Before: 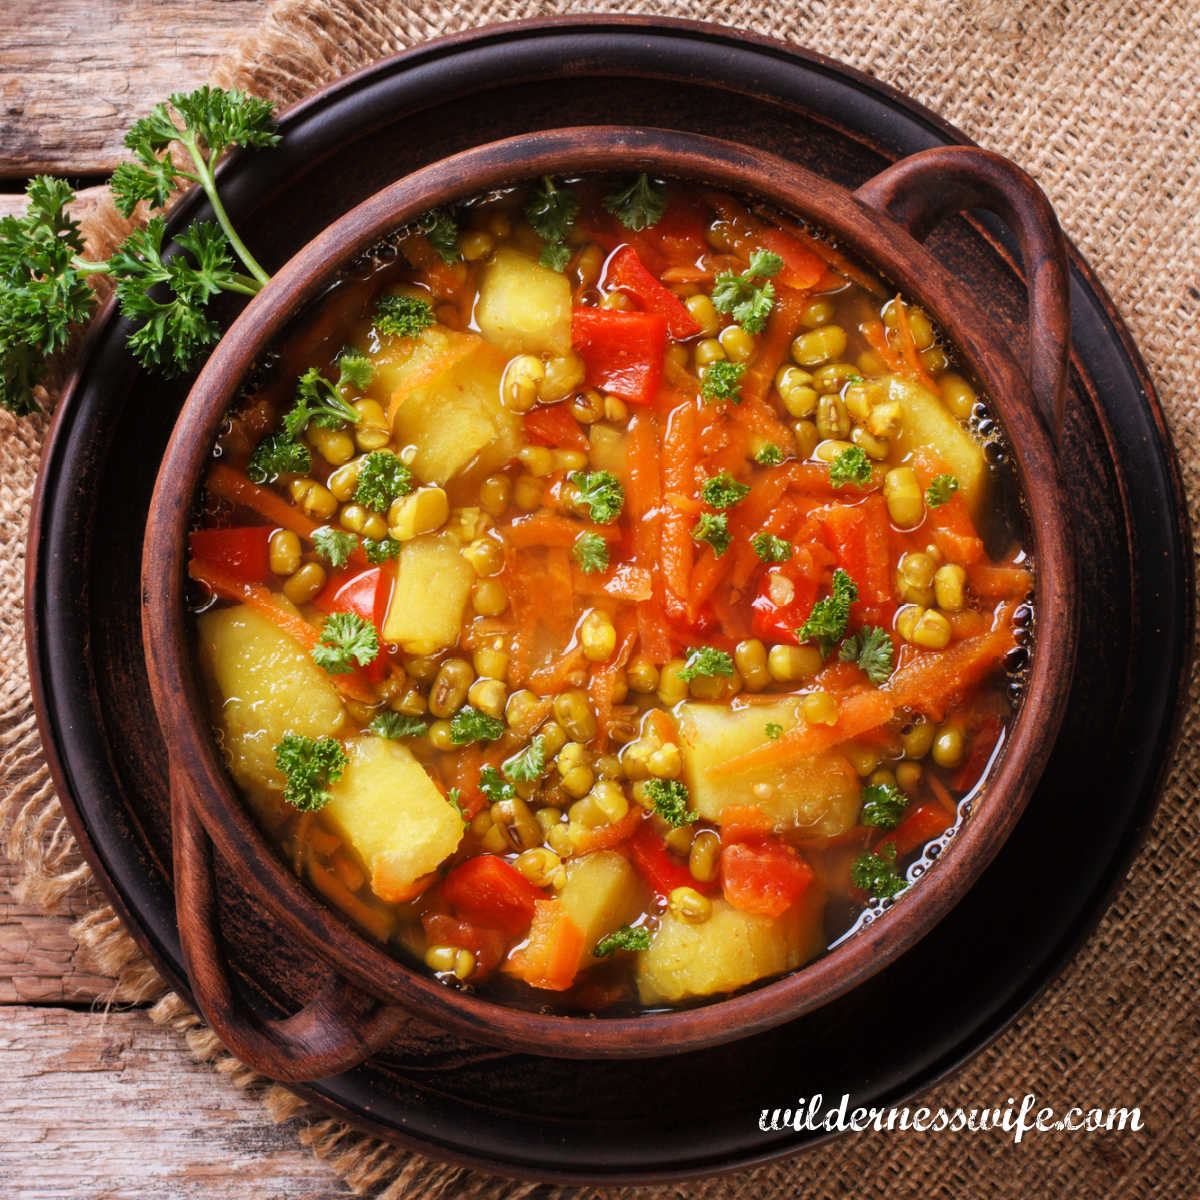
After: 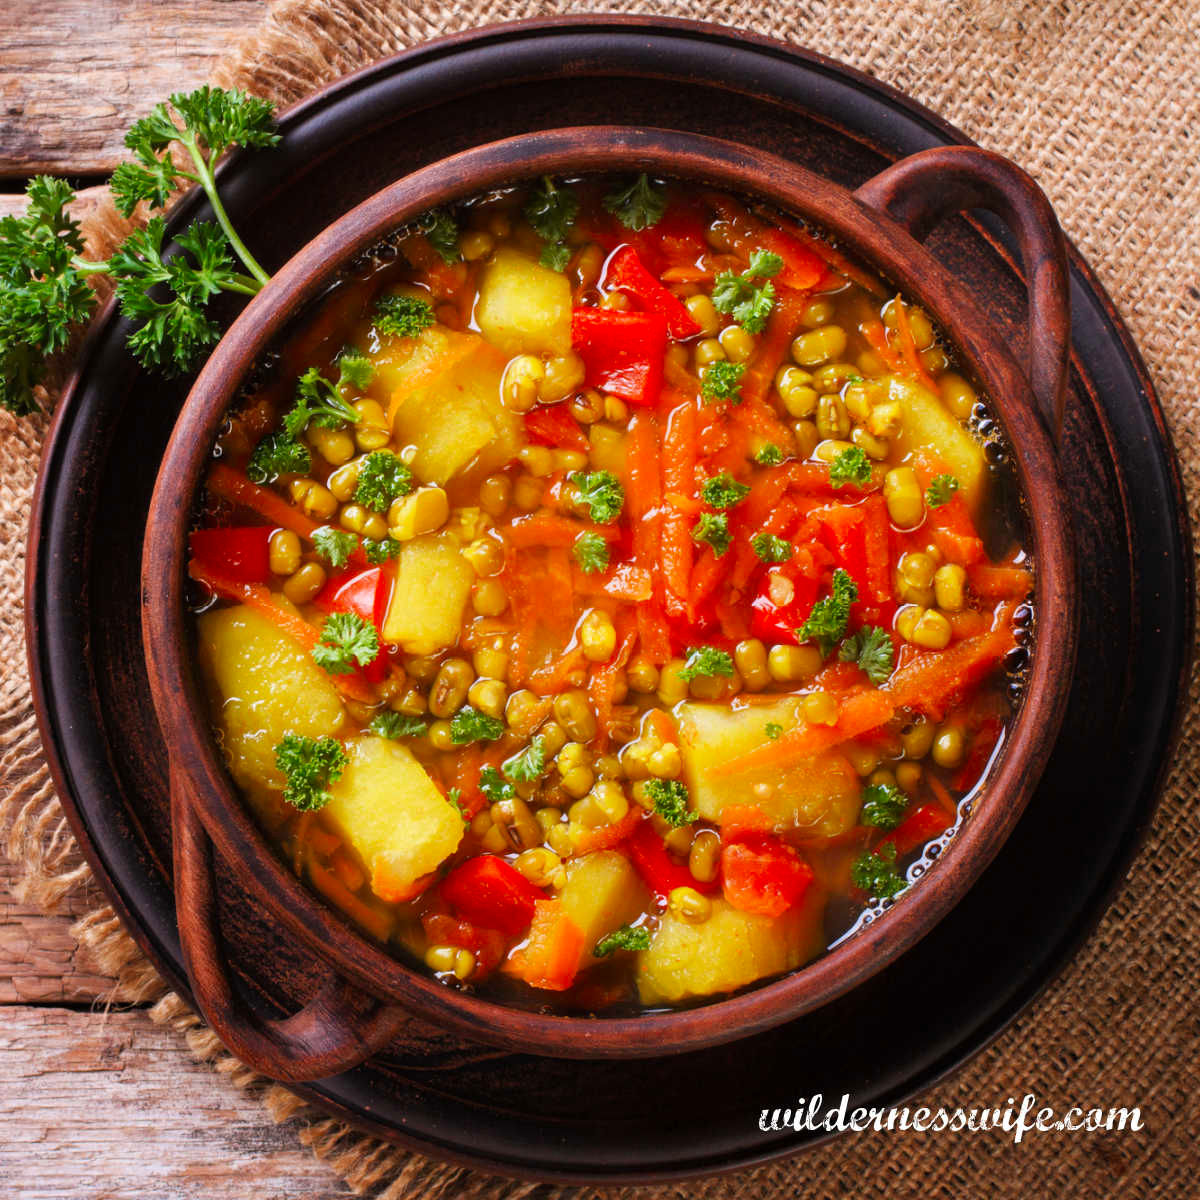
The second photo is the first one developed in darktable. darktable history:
color correction: saturation 1.34
contrast brightness saturation: saturation -0.1
